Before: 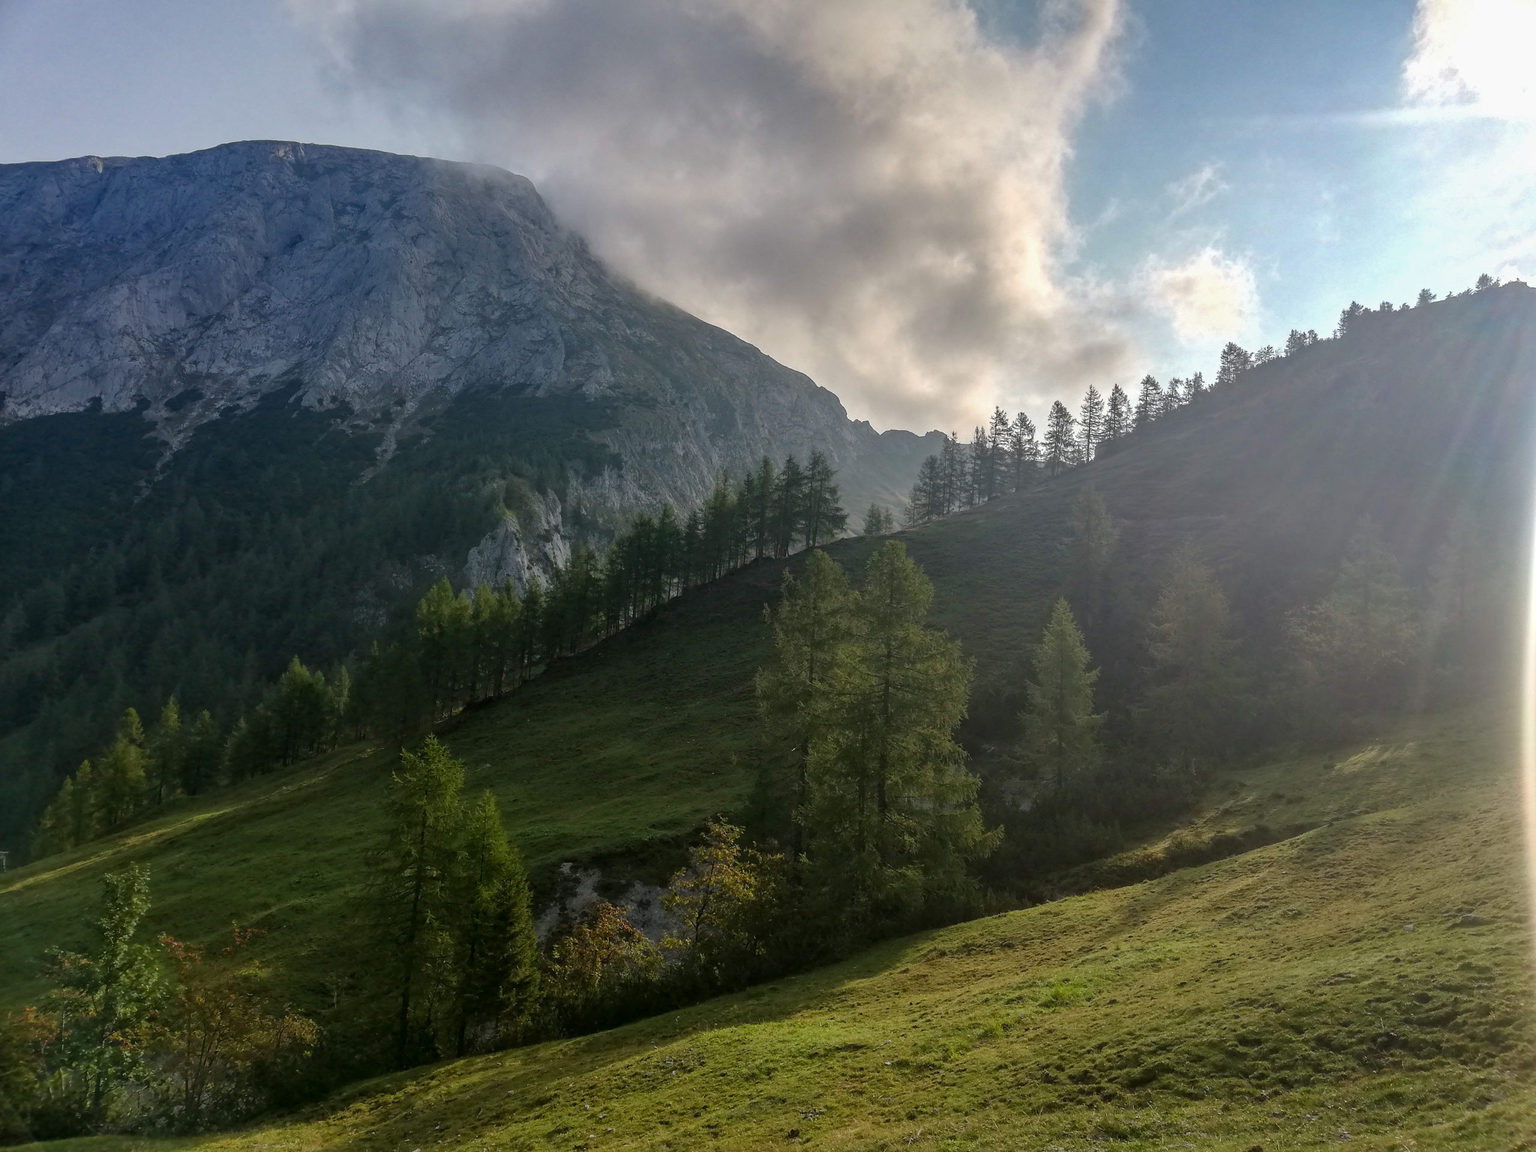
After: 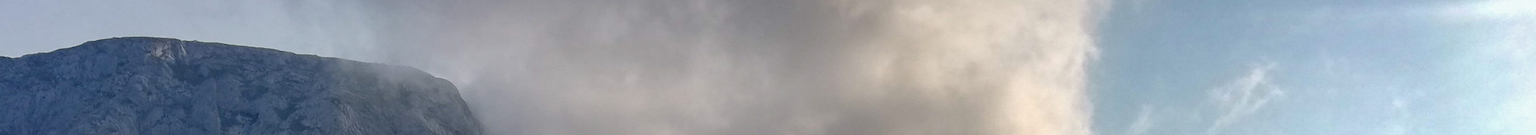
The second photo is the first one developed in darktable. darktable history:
exposure: compensate highlight preservation false
crop and rotate: left 9.644%, top 9.491%, right 6.021%, bottom 80.509%
